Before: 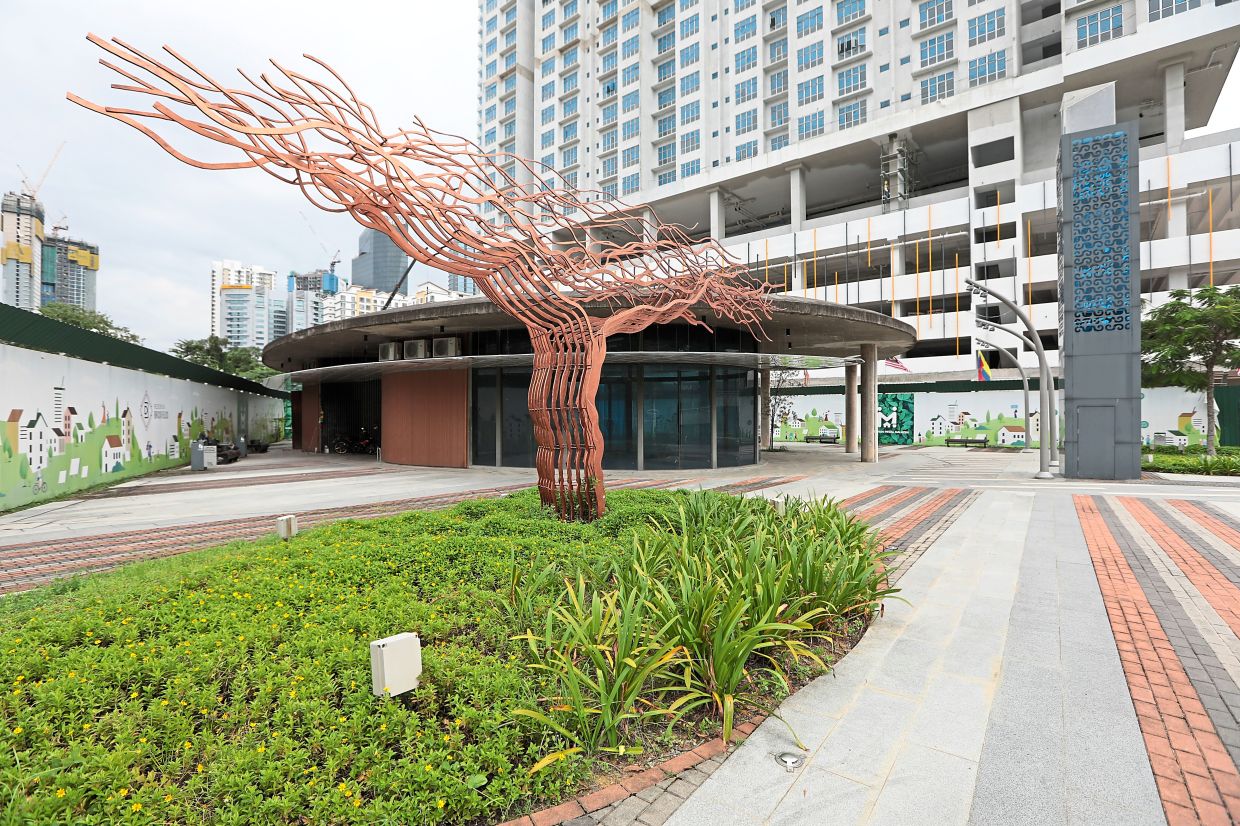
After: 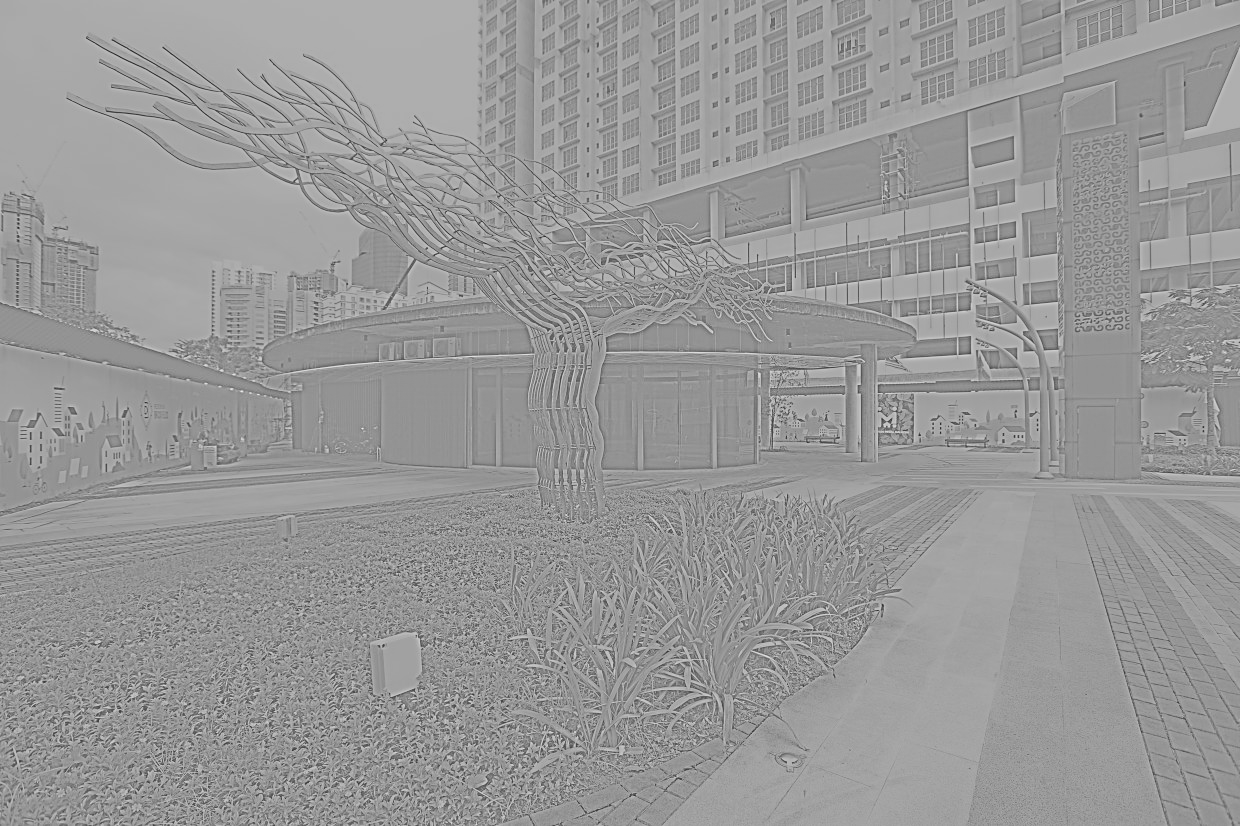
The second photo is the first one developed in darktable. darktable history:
highpass: sharpness 9.84%, contrast boost 9.94%
color zones: curves: ch1 [(0.263, 0.53) (0.376, 0.287) (0.487, 0.512) (0.748, 0.547) (1, 0.513)]; ch2 [(0.262, 0.45) (0.751, 0.477)], mix 31.98%
white balance: red 1.138, green 0.996, blue 0.812
exposure: exposure 0.781 EV, compensate highlight preservation false
base curve: curves: ch0 [(0, 0) (0.032, 0.025) (0.121, 0.166) (0.206, 0.329) (0.605, 0.79) (1, 1)], preserve colors none
